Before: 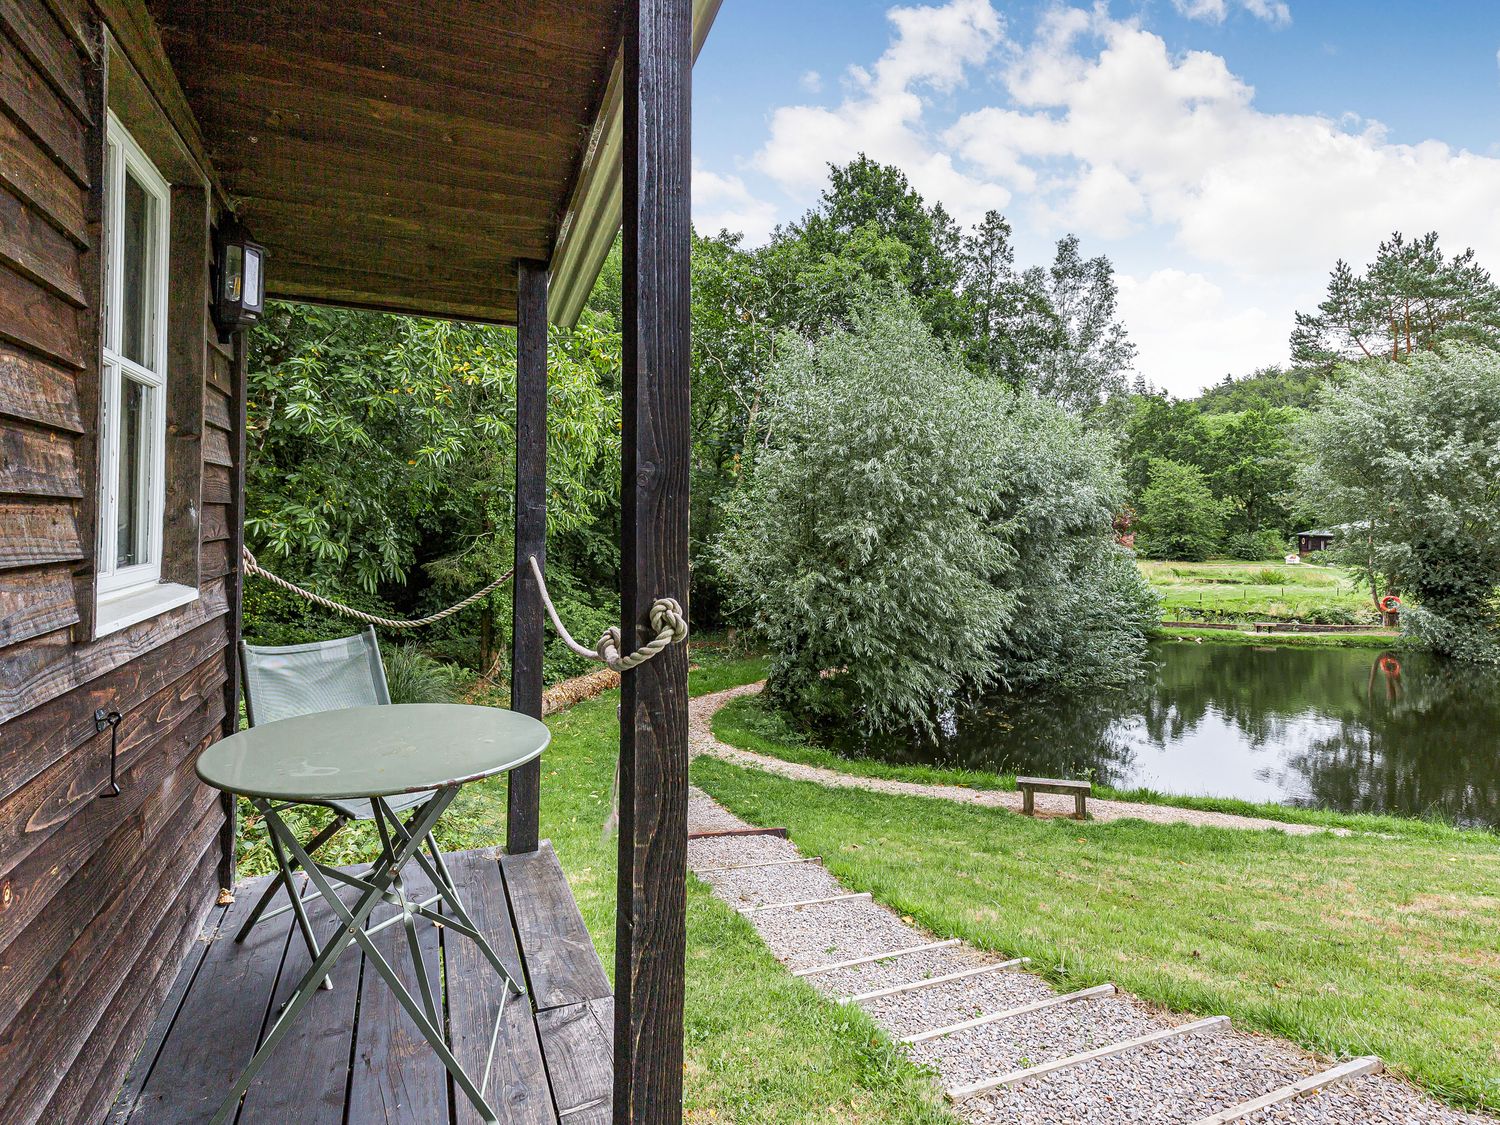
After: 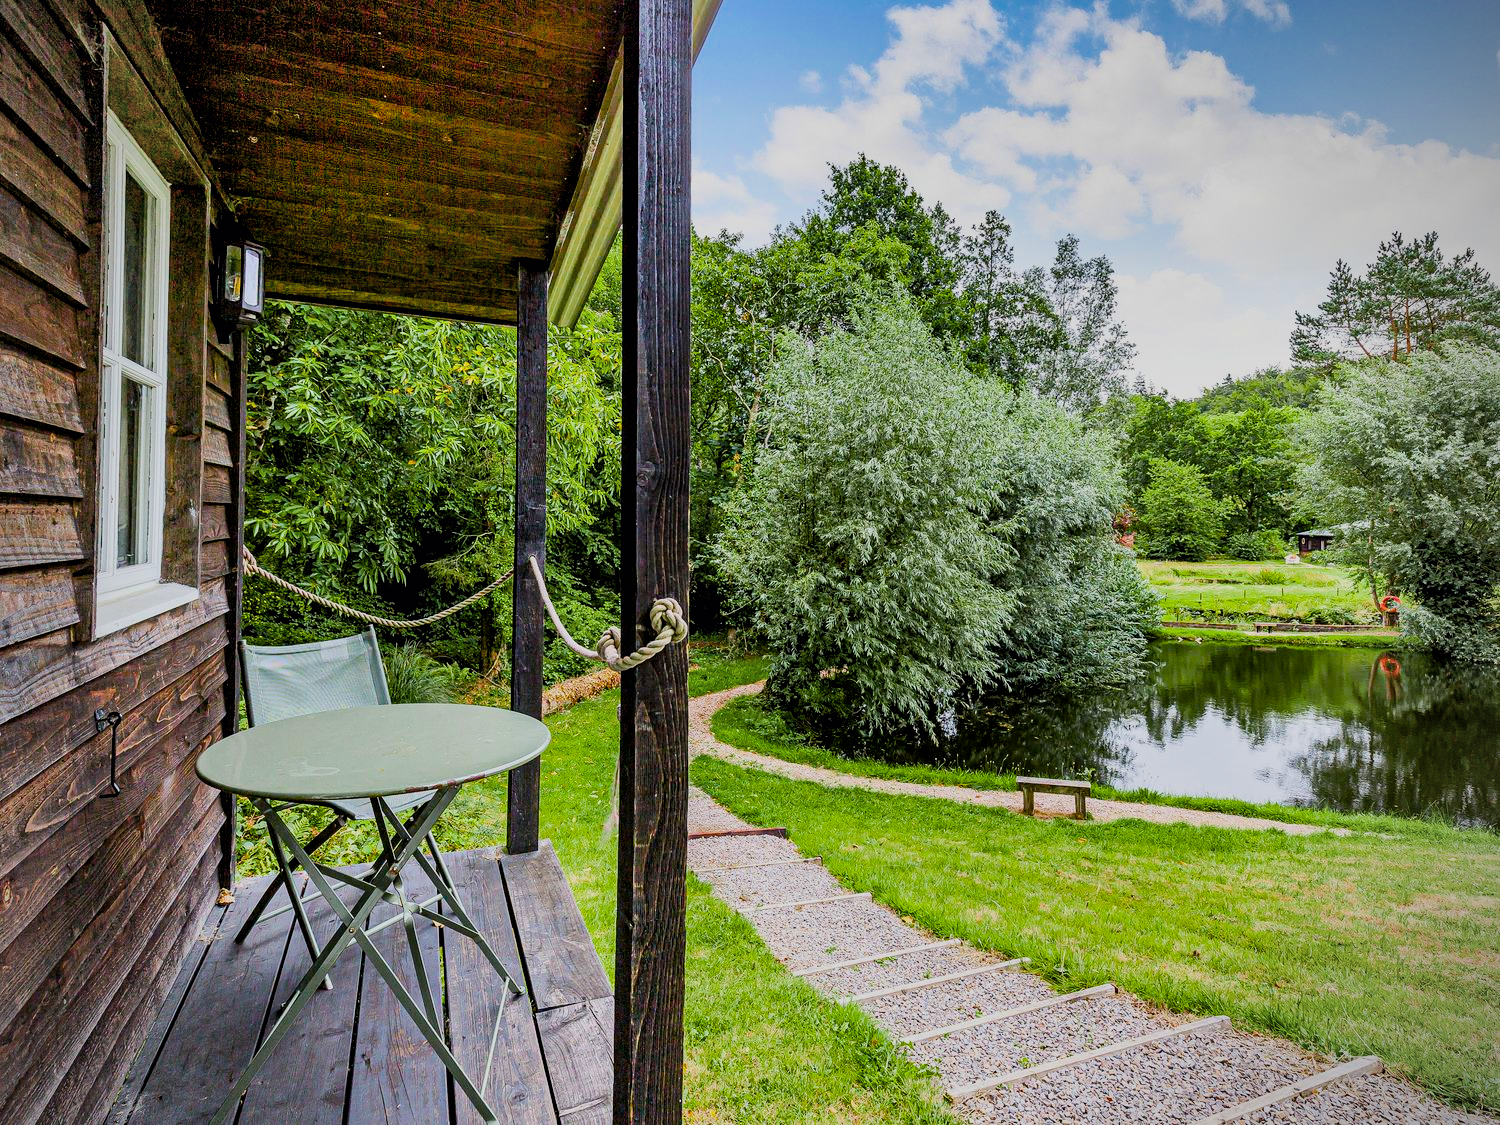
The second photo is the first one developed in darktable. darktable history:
color balance rgb: global offset › luminance -0.471%, perceptual saturation grading › global saturation 36.336%, perceptual saturation grading › shadows 35.229%, perceptual brilliance grading › global brilliance 2.84%, contrast -9.92%
shadows and highlights: soften with gaussian
tone equalizer: -8 EV -0.412 EV, -7 EV -0.375 EV, -6 EV -0.304 EV, -5 EV -0.216 EV, -3 EV 0.215 EV, -2 EV 0.339 EV, -1 EV 0.403 EV, +0 EV 0.423 EV, edges refinement/feathering 500, mask exposure compensation -1.57 EV, preserve details no
filmic rgb: black relative exposure -7.65 EV, white relative exposure 4.56 EV, hardness 3.61, color science v6 (2022)
vignetting: on, module defaults
